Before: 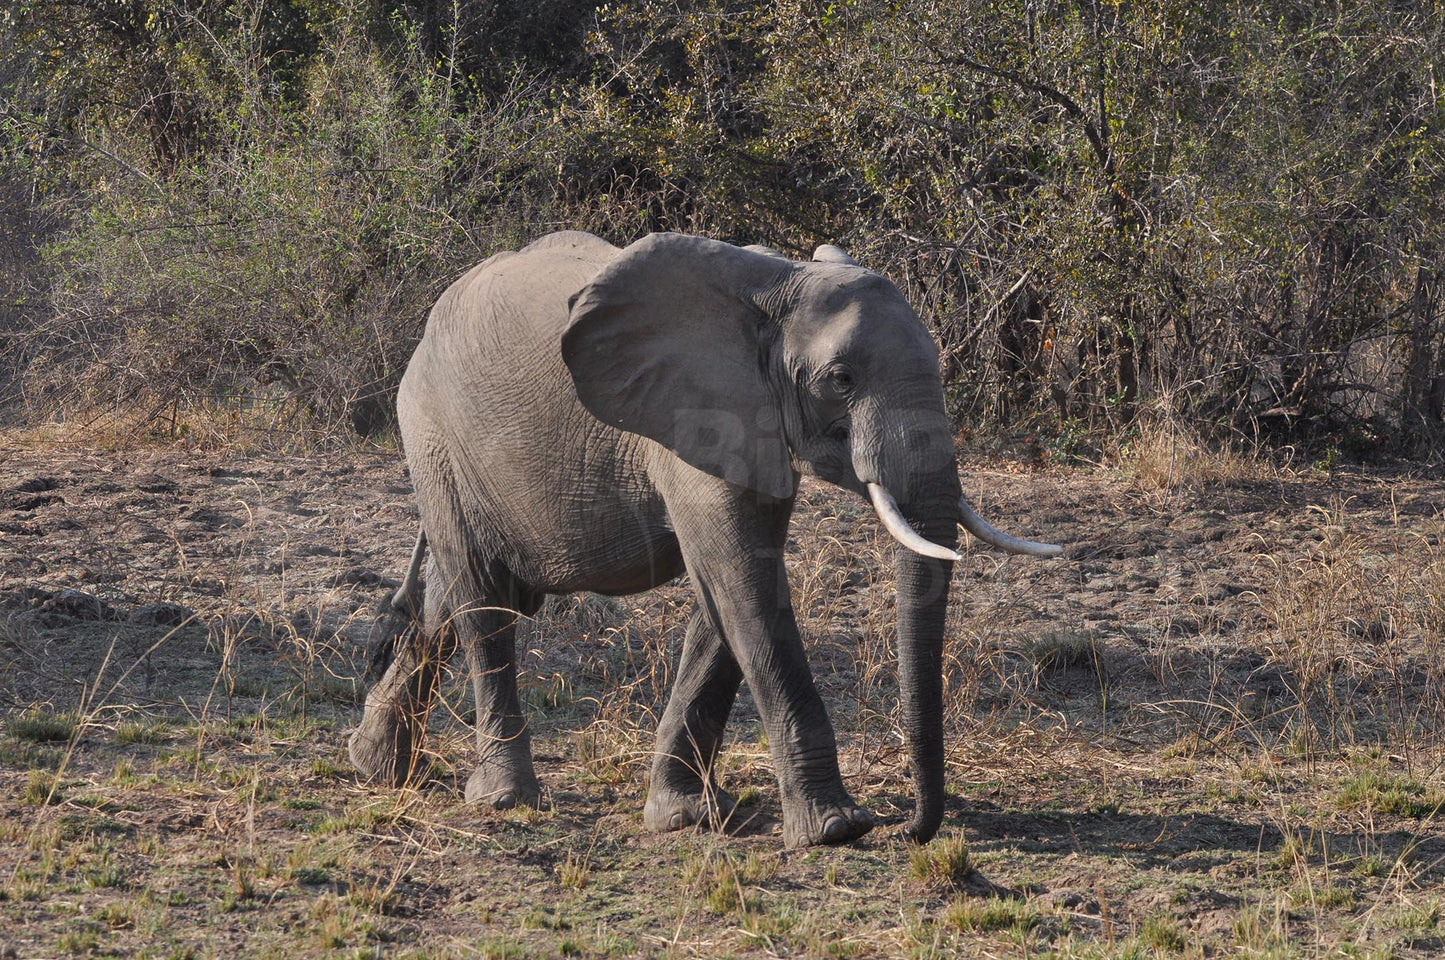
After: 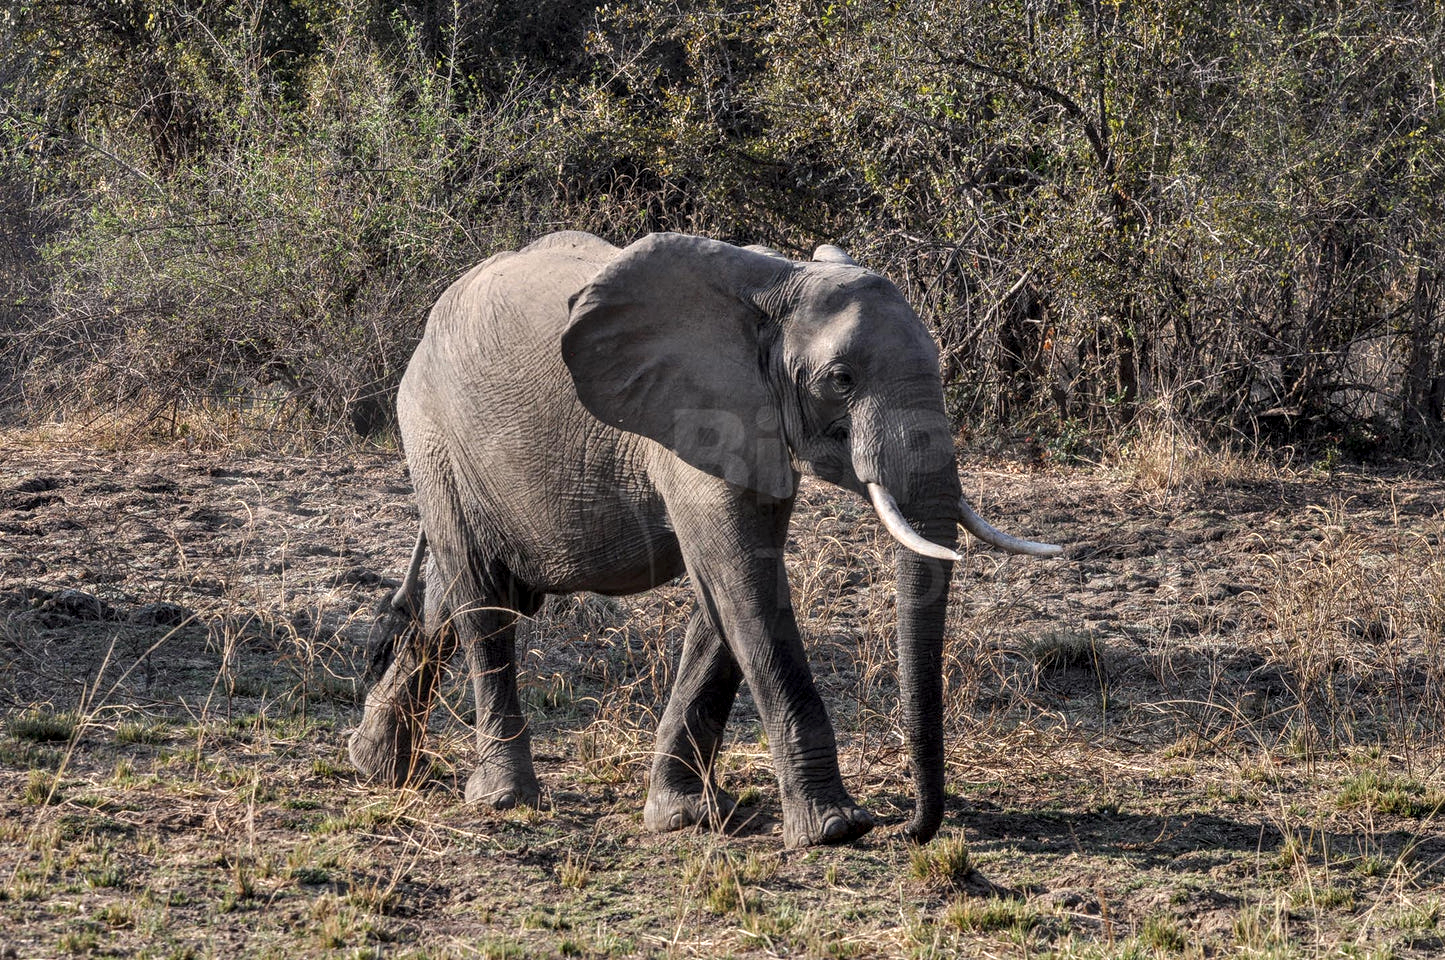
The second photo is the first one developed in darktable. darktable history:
tone equalizer: on, module defaults
local contrast: detail 160%
